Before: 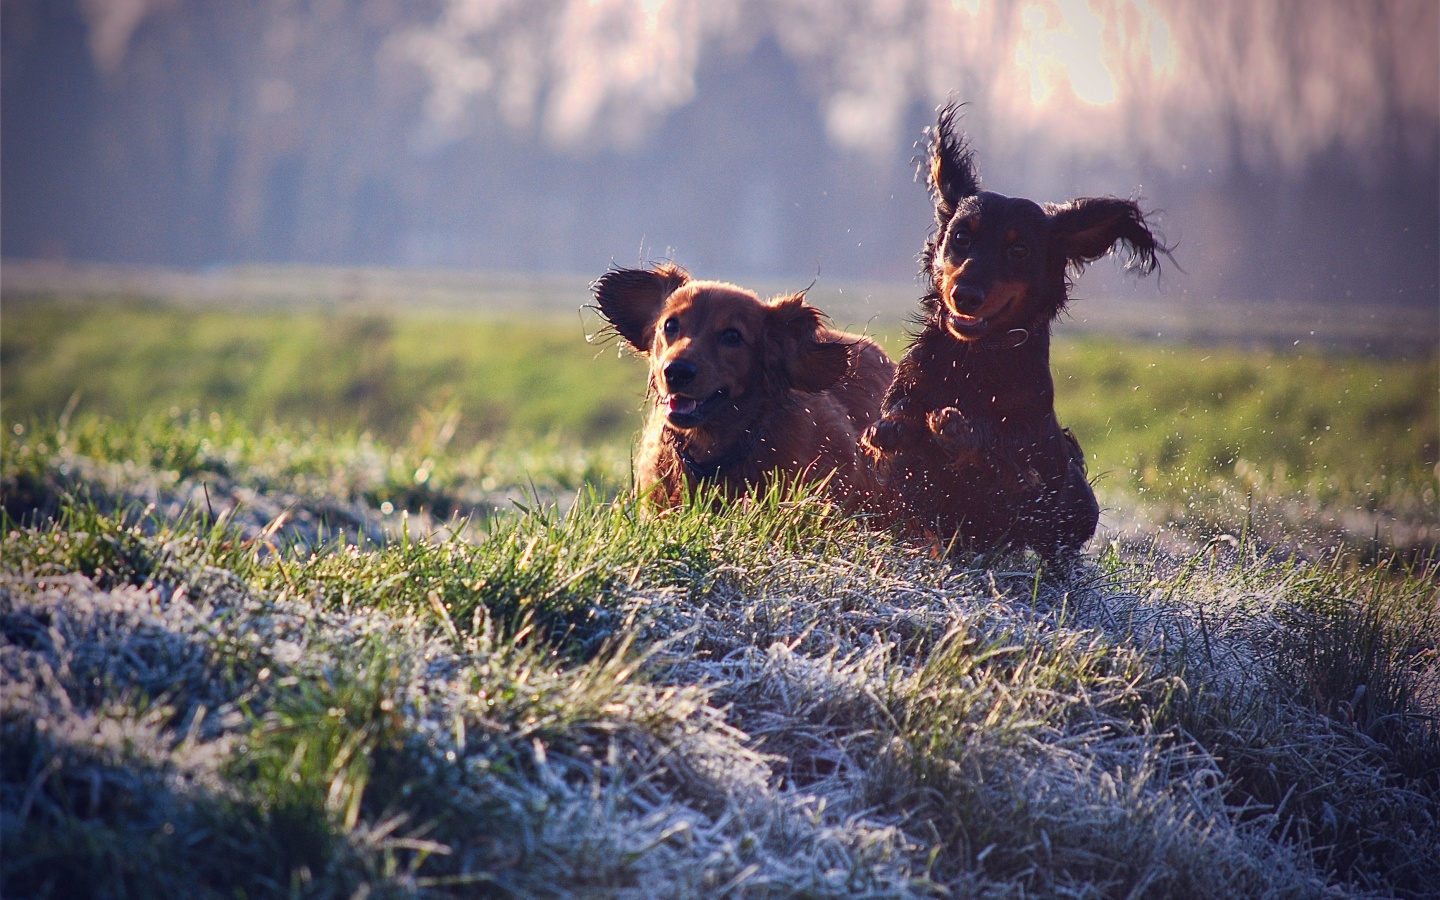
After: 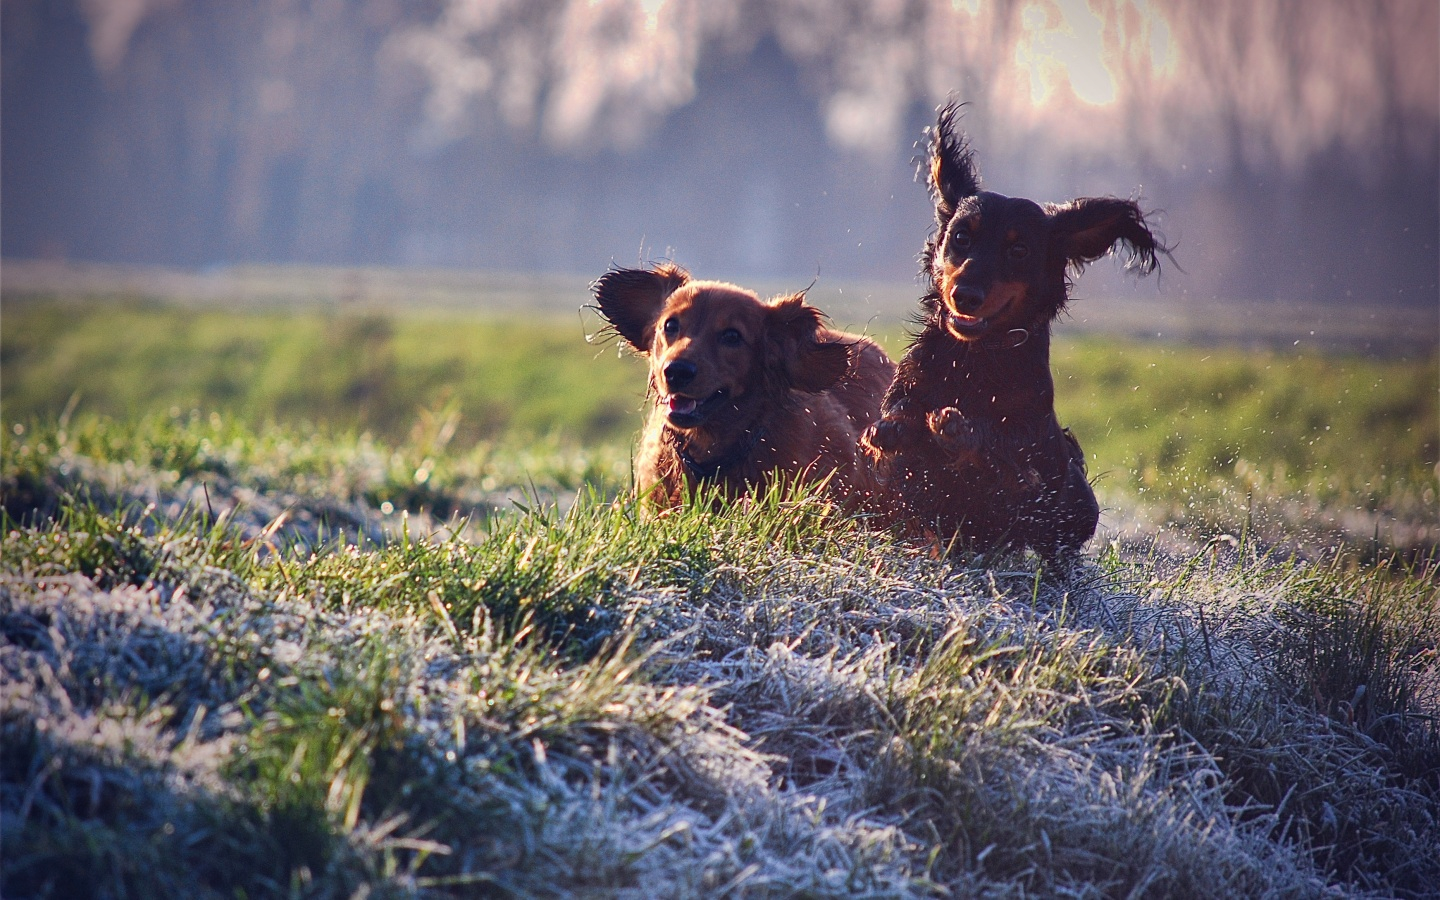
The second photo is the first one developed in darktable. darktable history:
shadows and highlights: radius 106.31, shadows 40.65, highlights -71.8, low approximation 0.01, soften with gaussian
